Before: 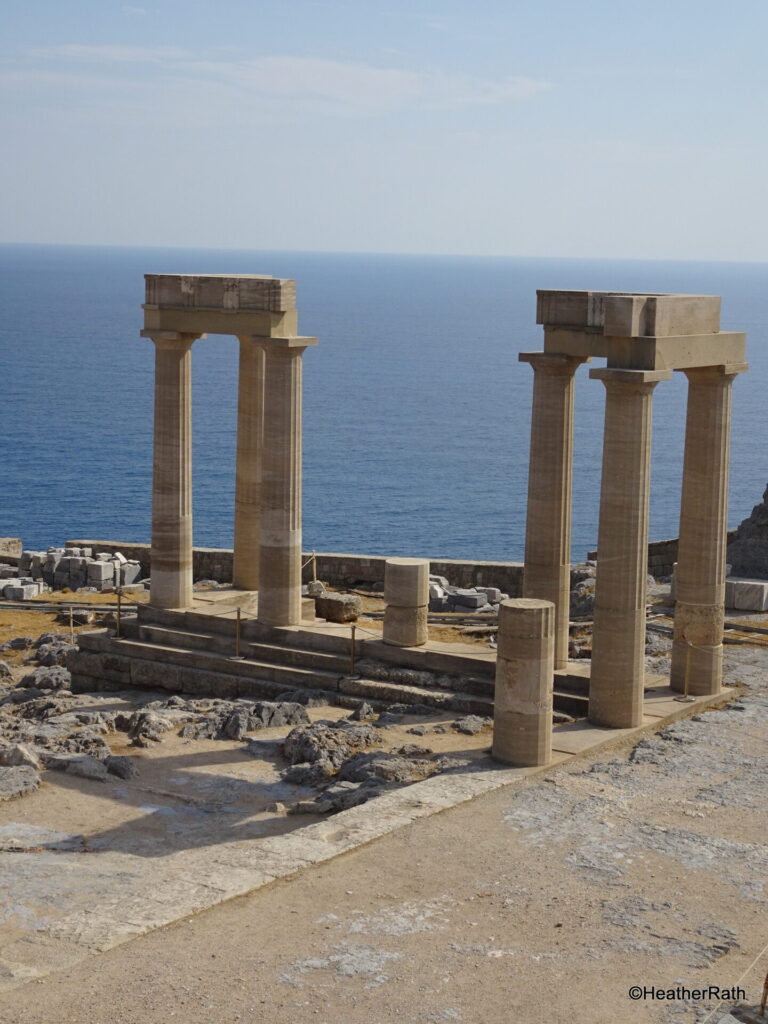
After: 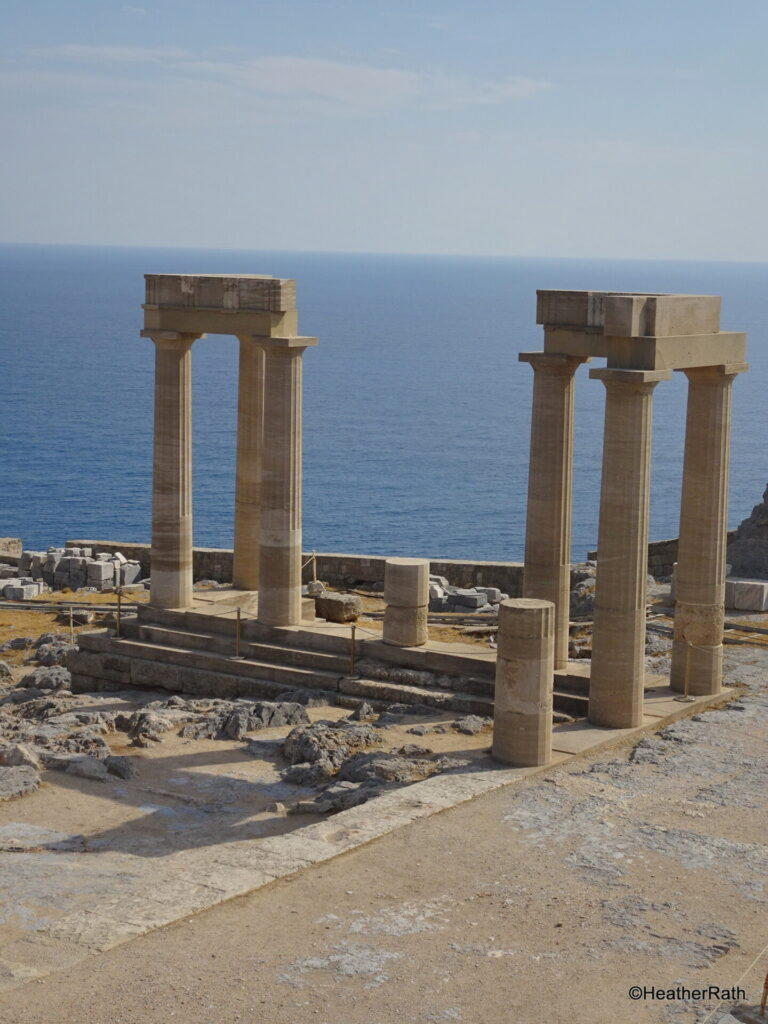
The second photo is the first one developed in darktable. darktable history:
shadows and highlights: on, module defaults
levels: white 90.66%
color correction: highlights a* -0.08, highlights b* 0.091
